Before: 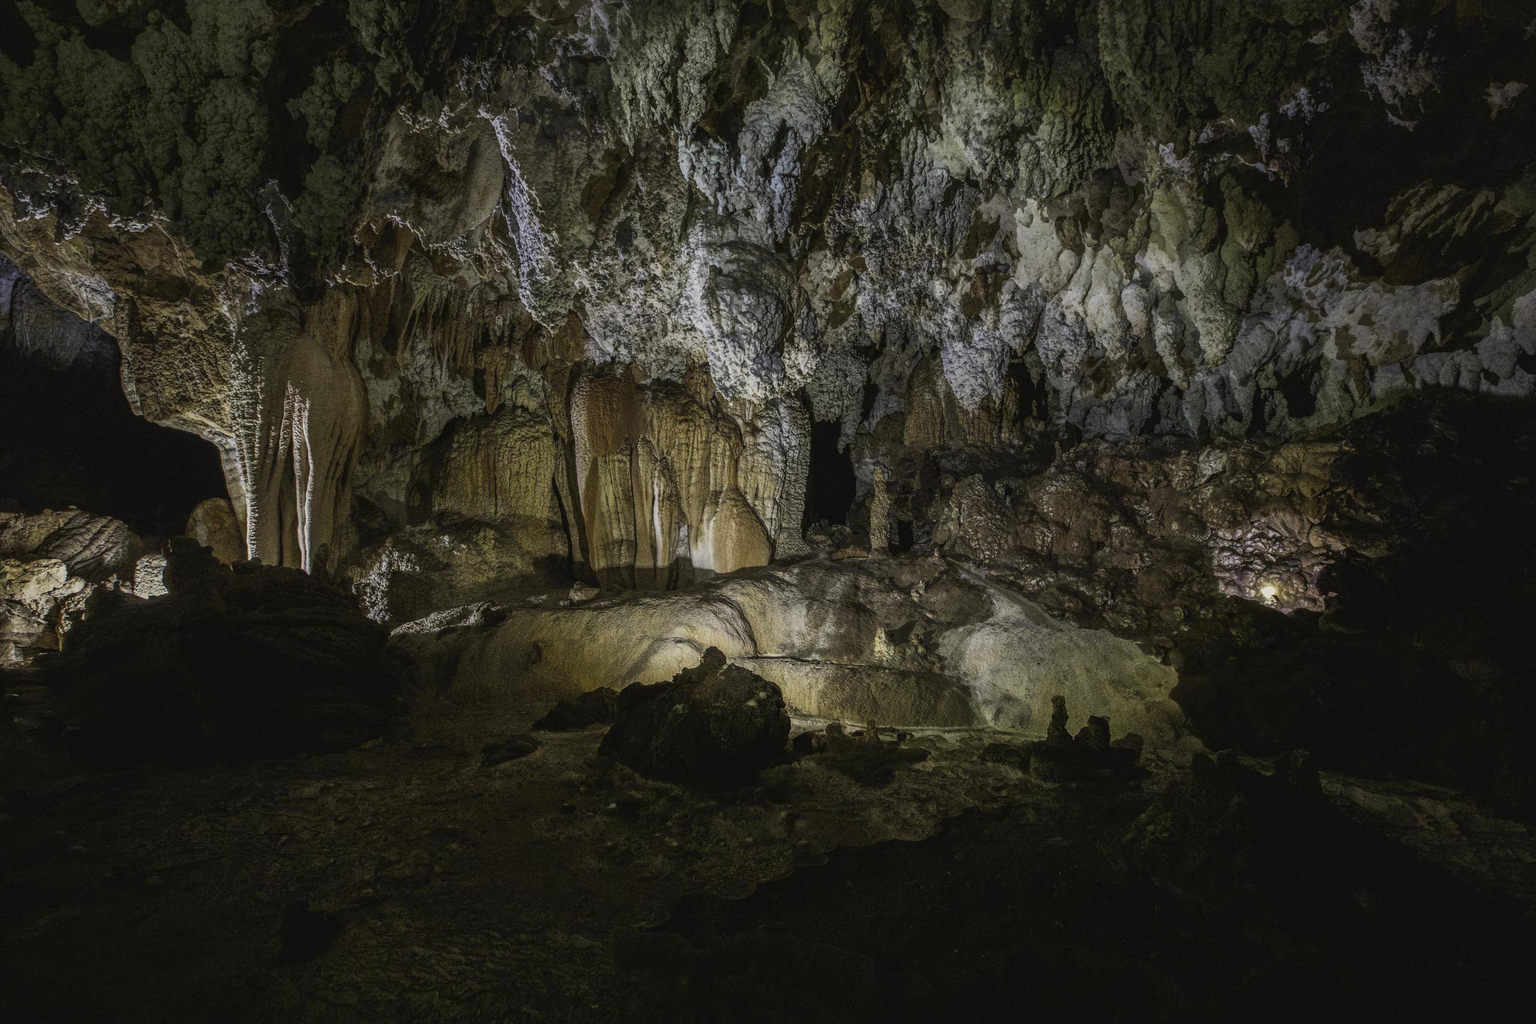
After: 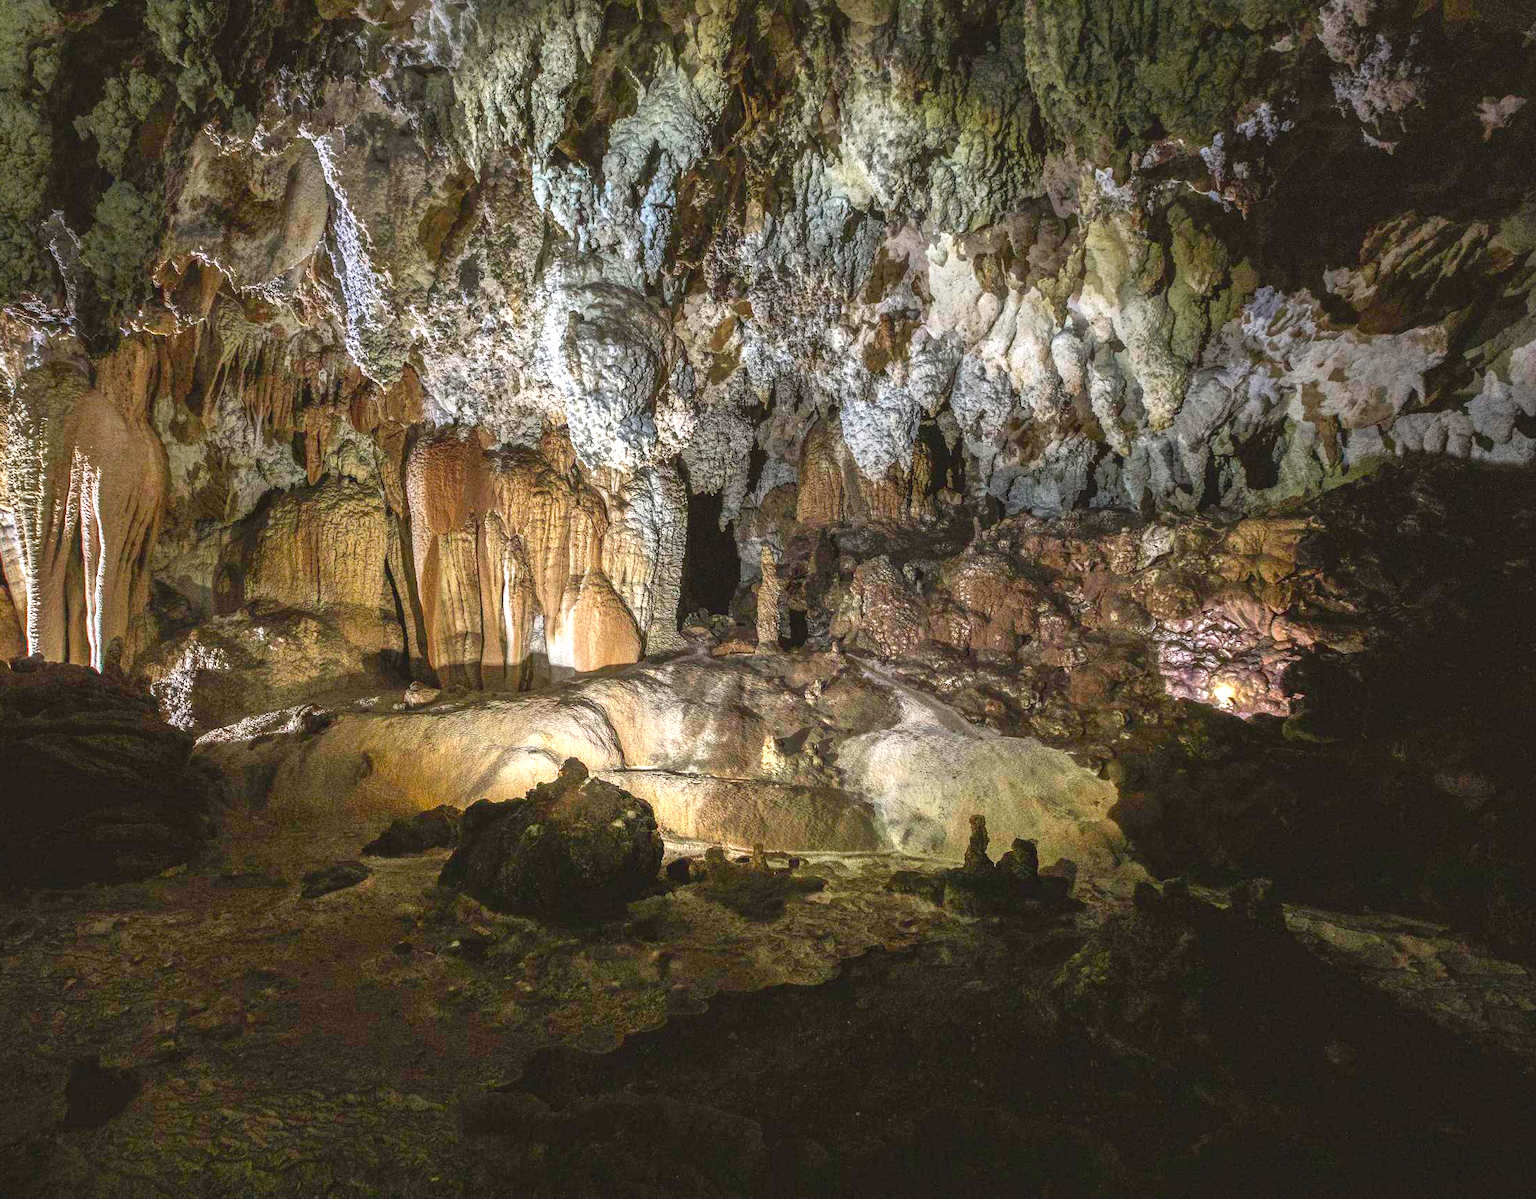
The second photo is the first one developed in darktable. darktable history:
crop and rotate: left 14.587%
exposure: black level correction 0, exposure 1.096 EV, compensate highlight preservation false
